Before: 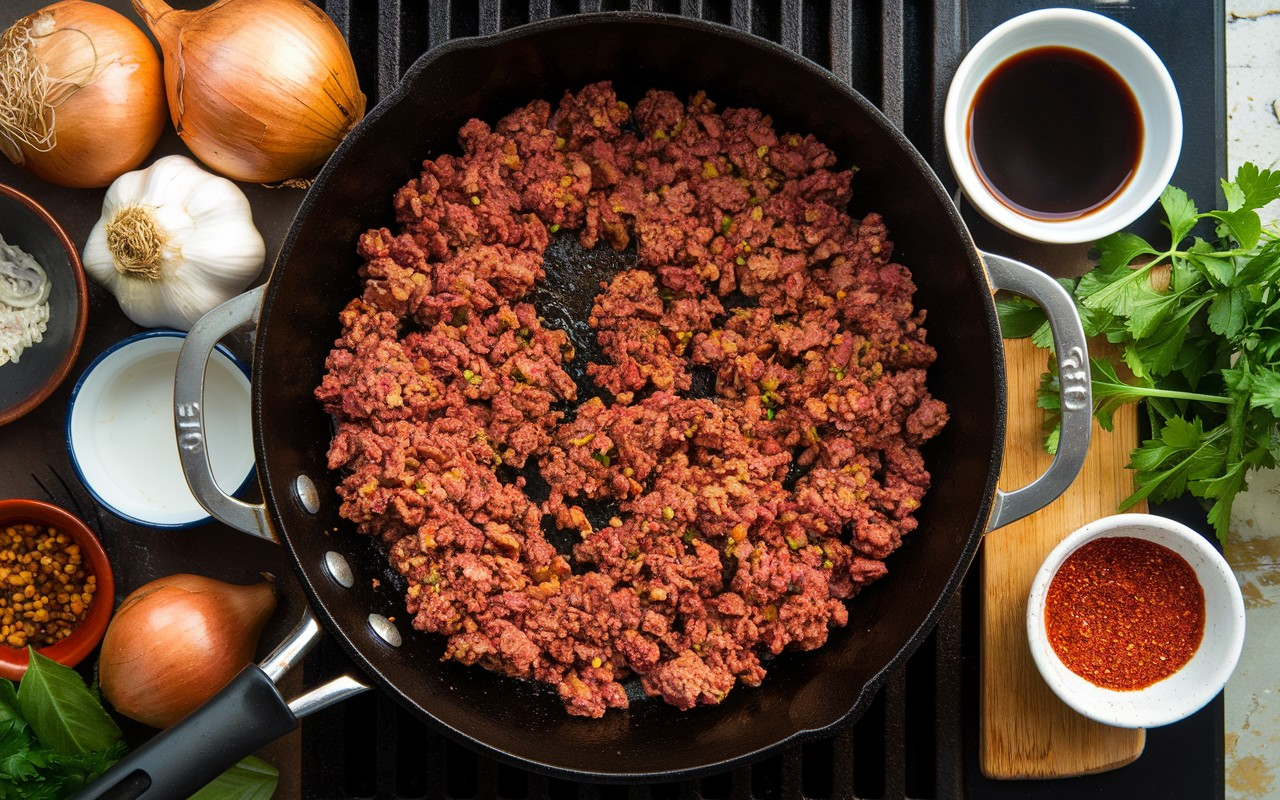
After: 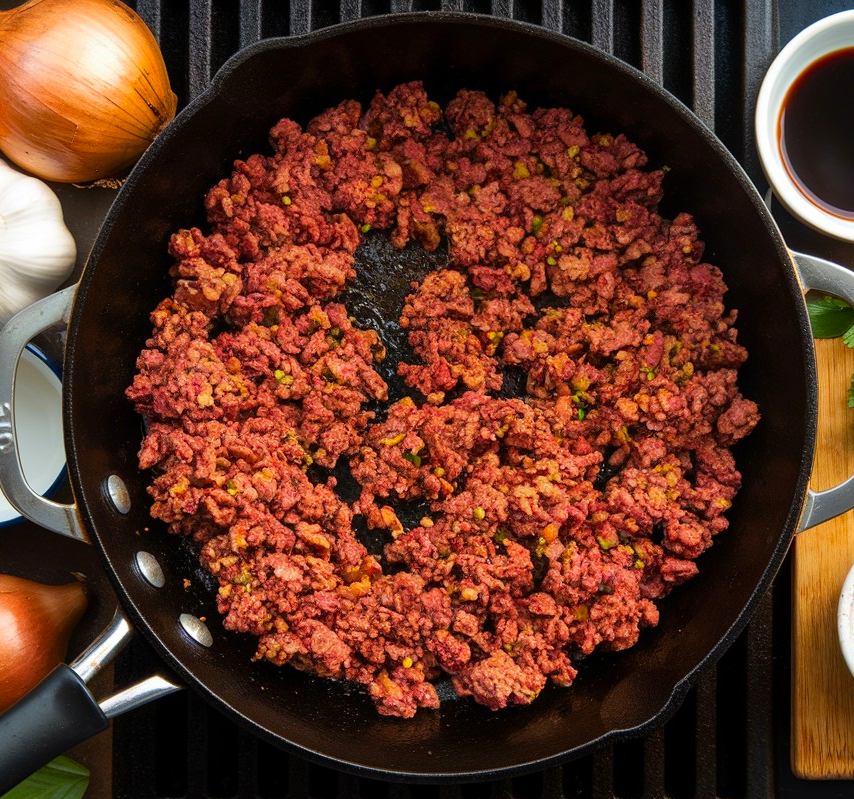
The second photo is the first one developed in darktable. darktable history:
crop and rotate: left 14.835%, right 18.4%
color correction: highlights b* 0.012, saturation 1.14
